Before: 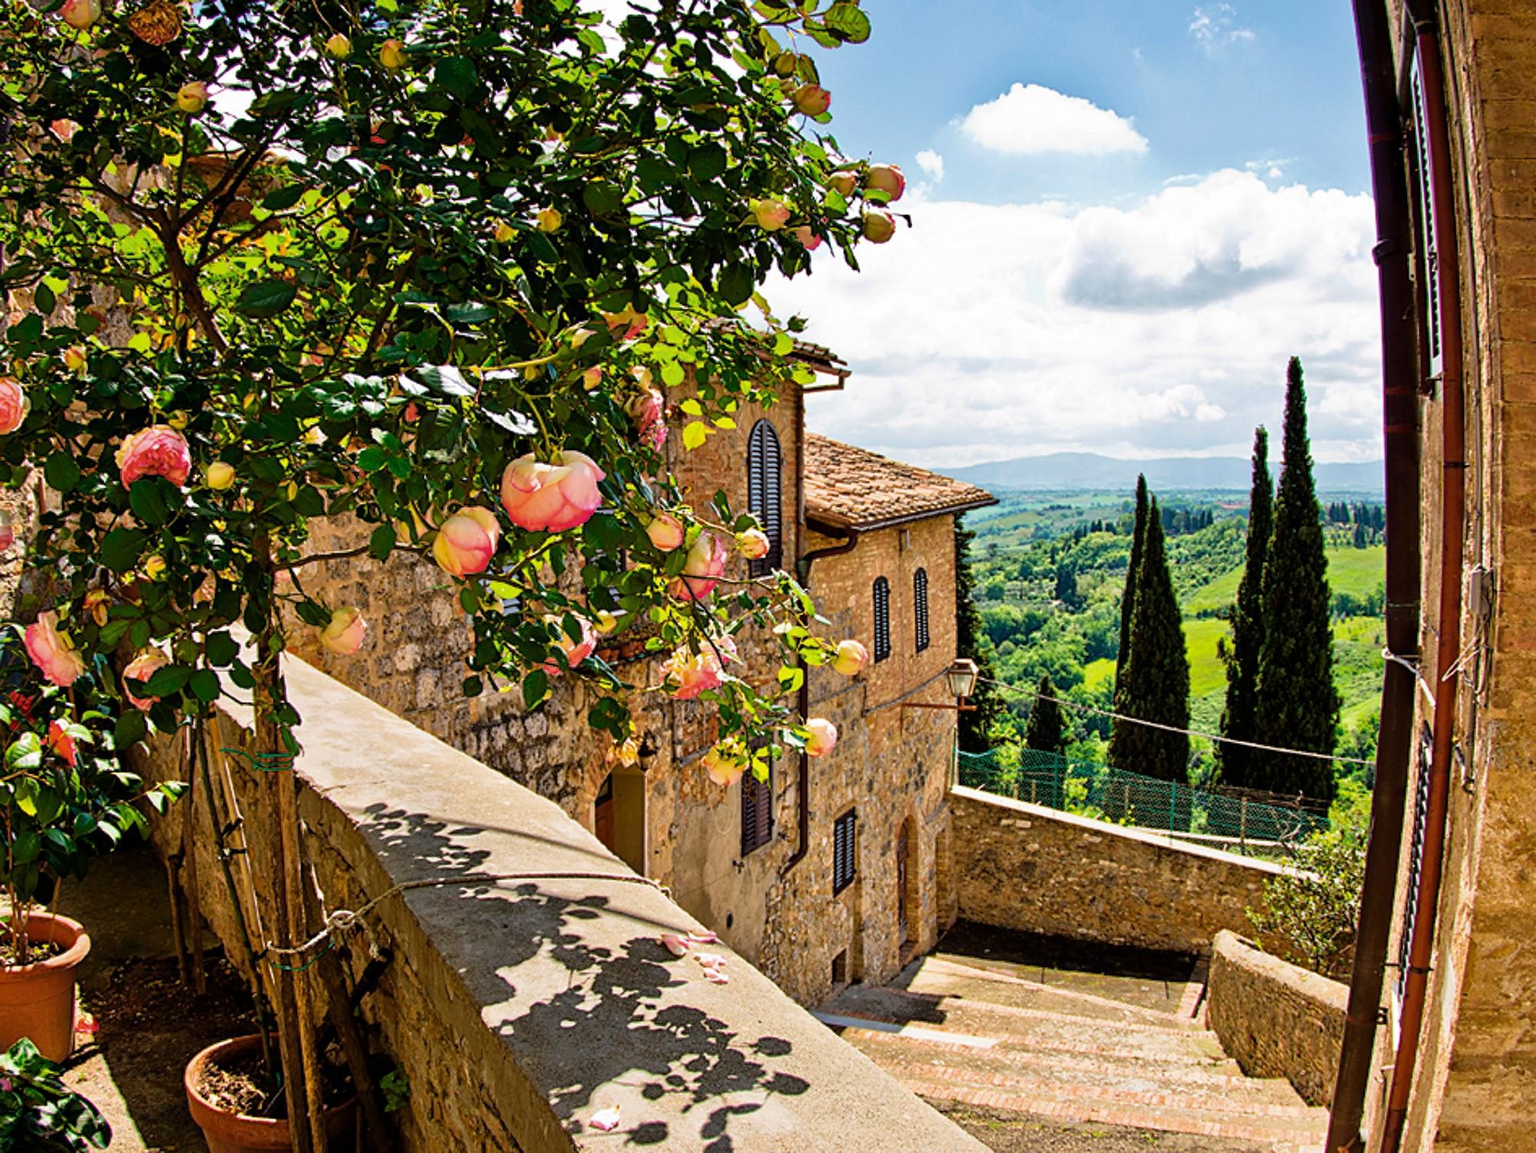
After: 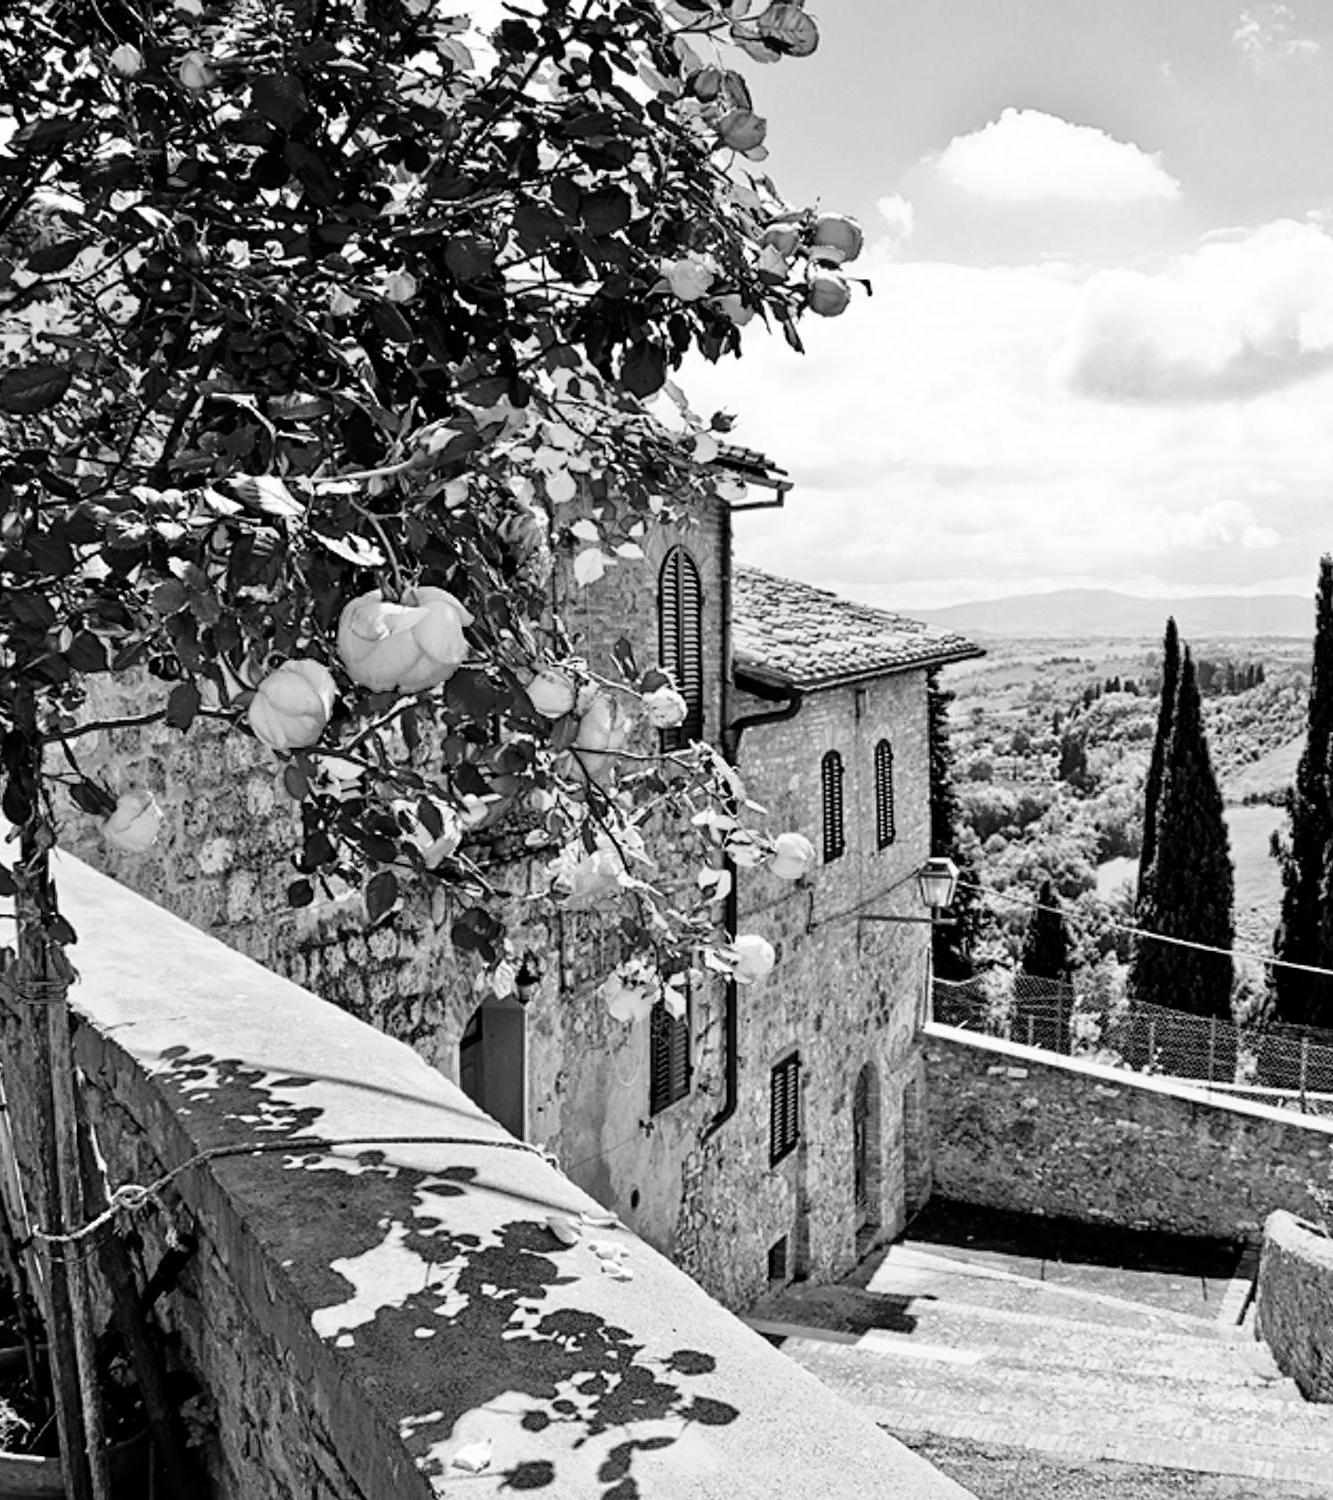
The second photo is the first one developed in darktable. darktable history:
monochrome: on, module defaults
crop and rotate: left 15.754%, right 17.579%
tone curve: curves: ch0 [(0, 0) (0.004, 0.001) (0.133, 0.112) (0.325, 0.362) (0.832, 0.893) (1, 1)], color space Lab, linked channels, preserve colors none
white balance: emerald 1
